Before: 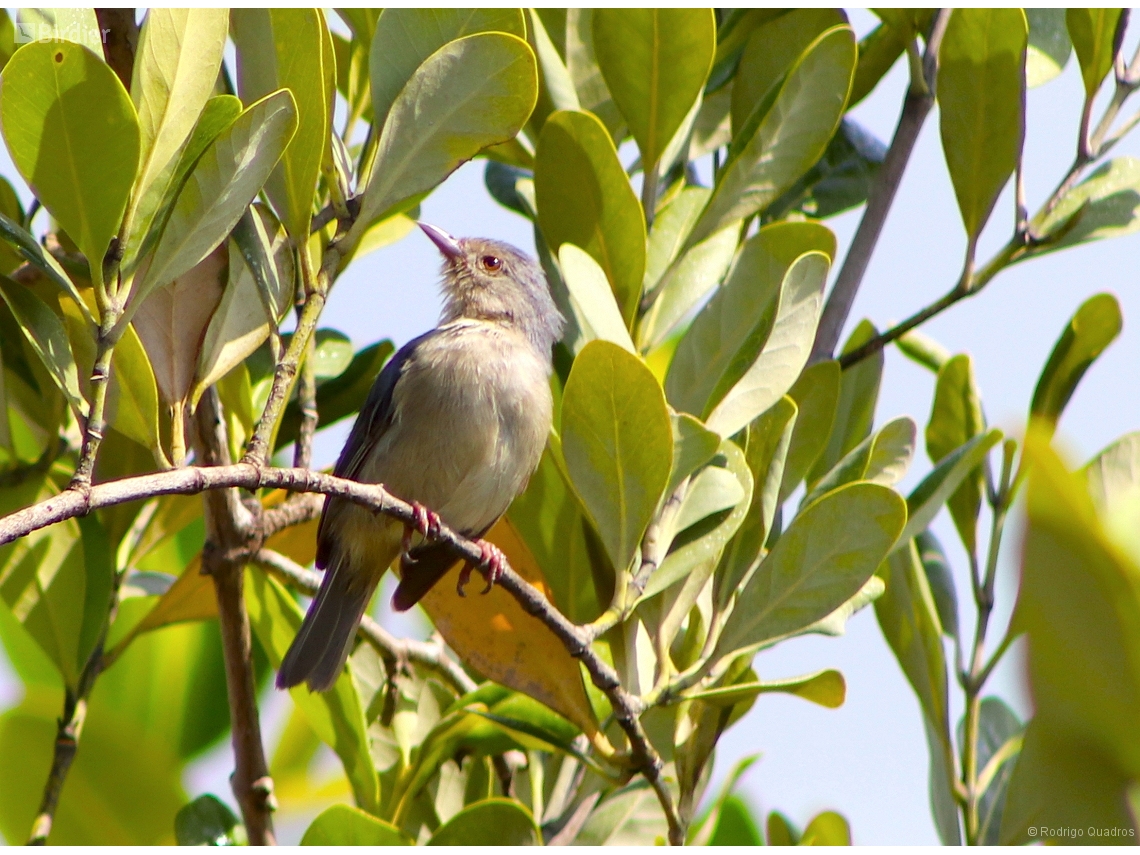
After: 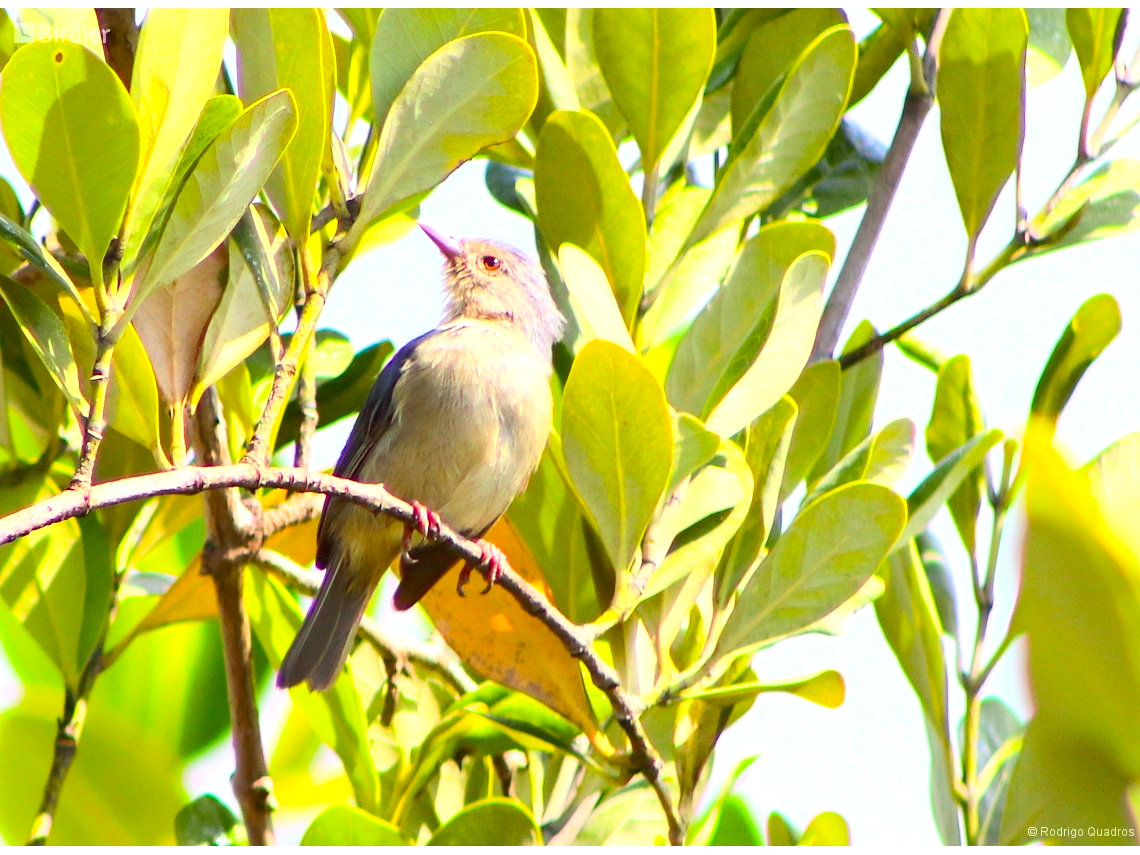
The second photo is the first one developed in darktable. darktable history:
contrast brightness saturation: contrast 0.242, brightness 0.242, saturation 0.384
exposure: exposure 0.602 EV, compensate exposure bias true, compensate highlight preservation false
